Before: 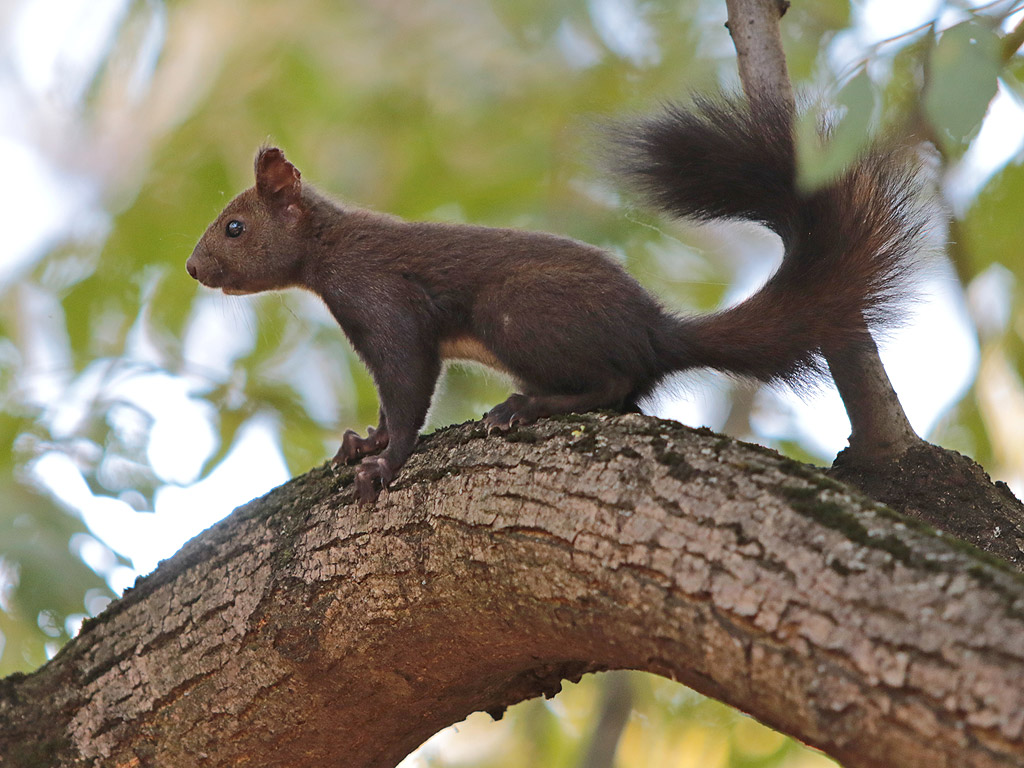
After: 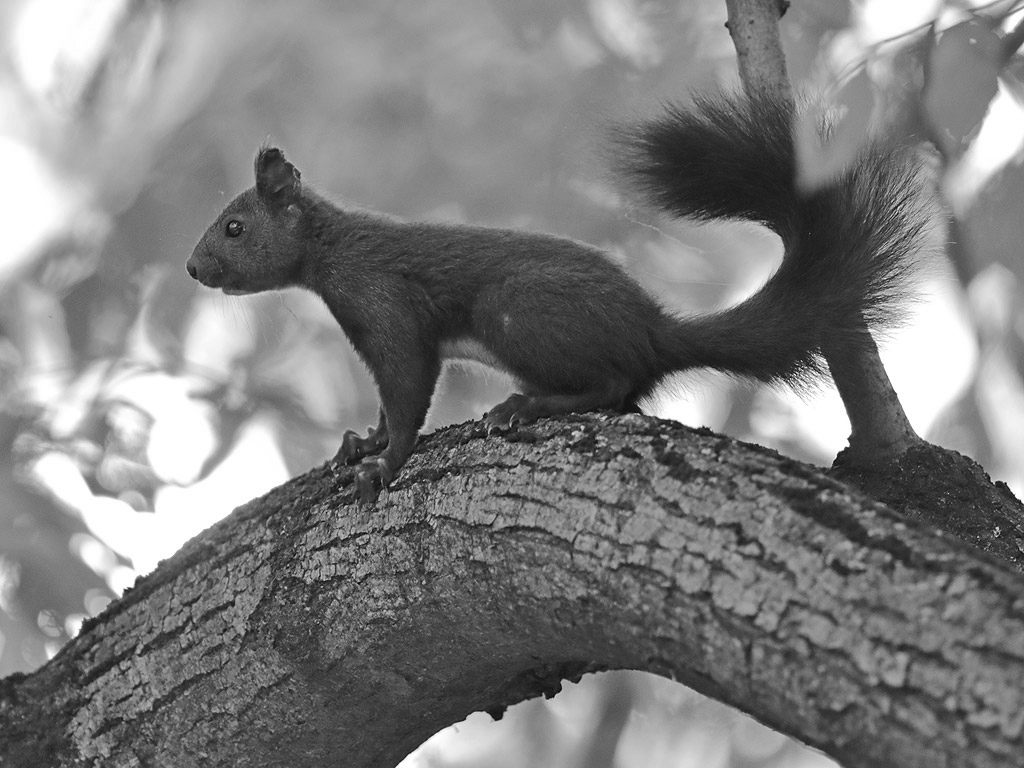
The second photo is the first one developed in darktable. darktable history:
shadows and highlights: soften with gaussian
monochrome: on, module defaults
